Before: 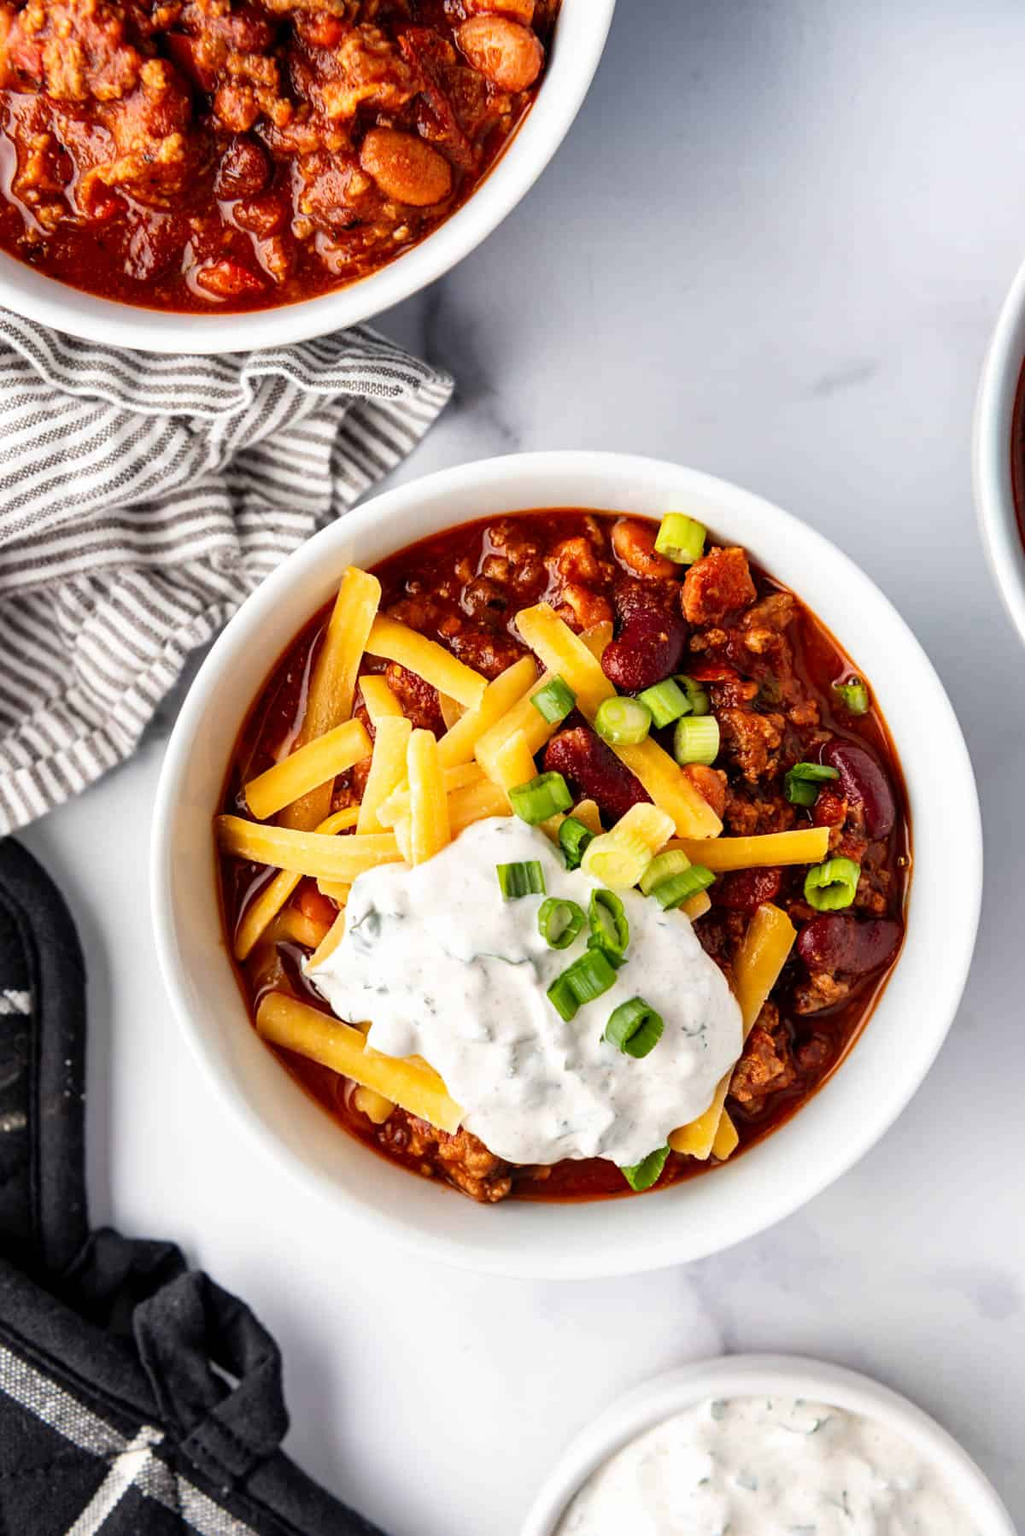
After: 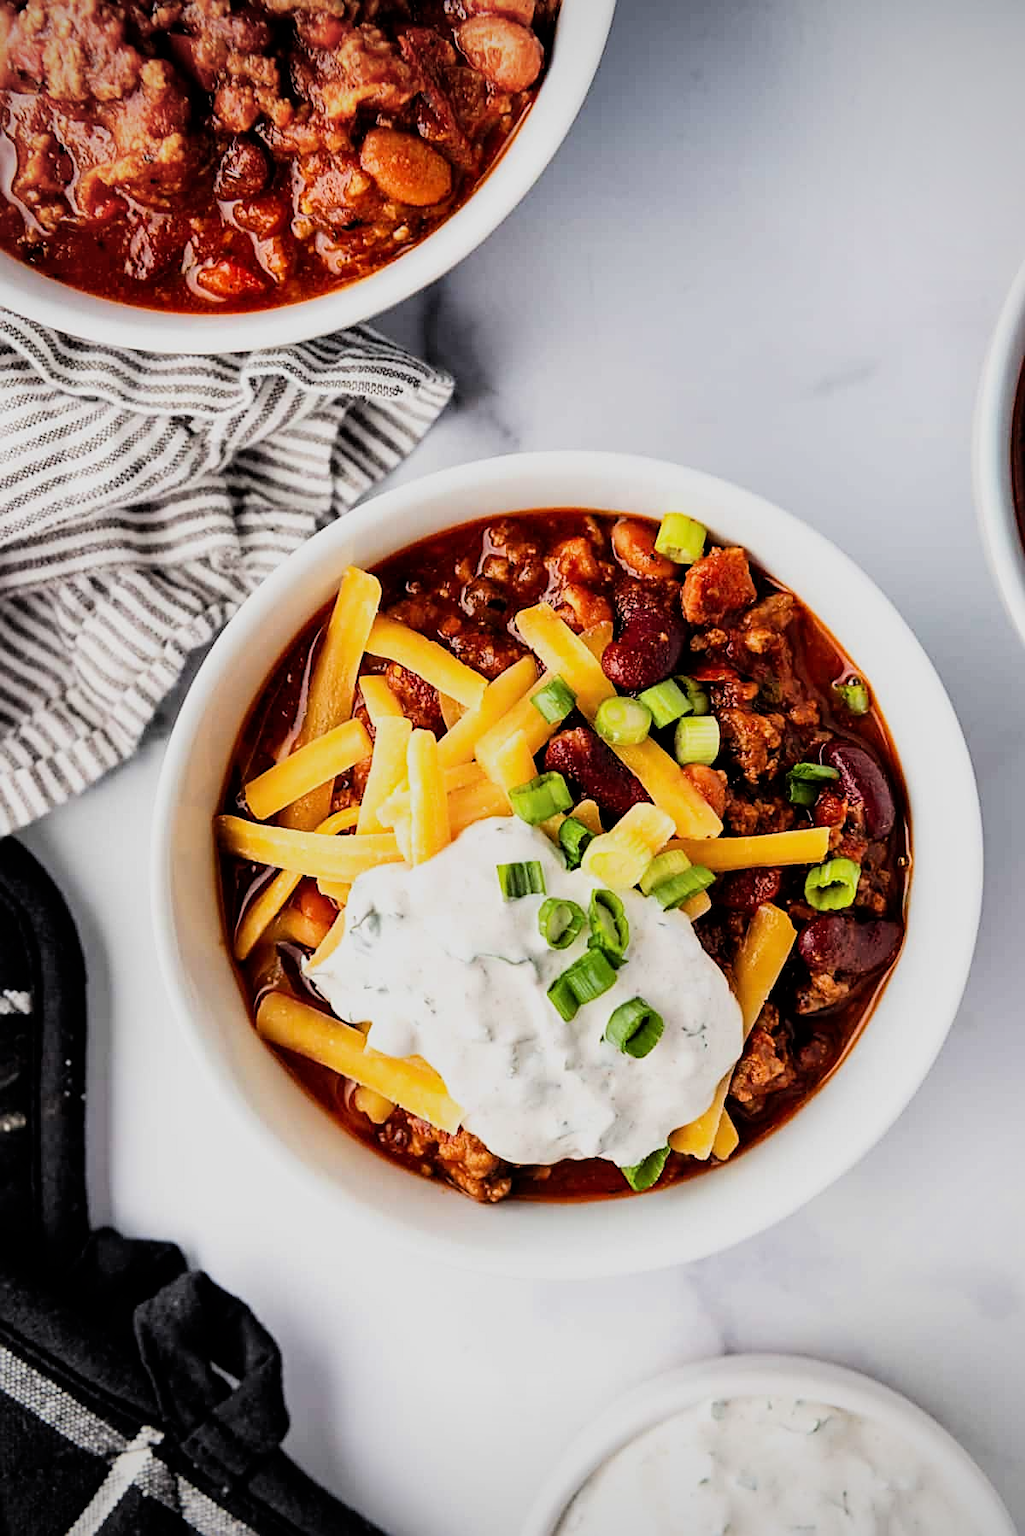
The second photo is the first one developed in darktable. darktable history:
vignetting: fall-off radius 63.39%, unbound false
filmic rgb: black relative exposure -7.65 EV, white relative exposure 4.56 EV, hardness 3.61, contrast 1.249
sharpen: on, module defaults
